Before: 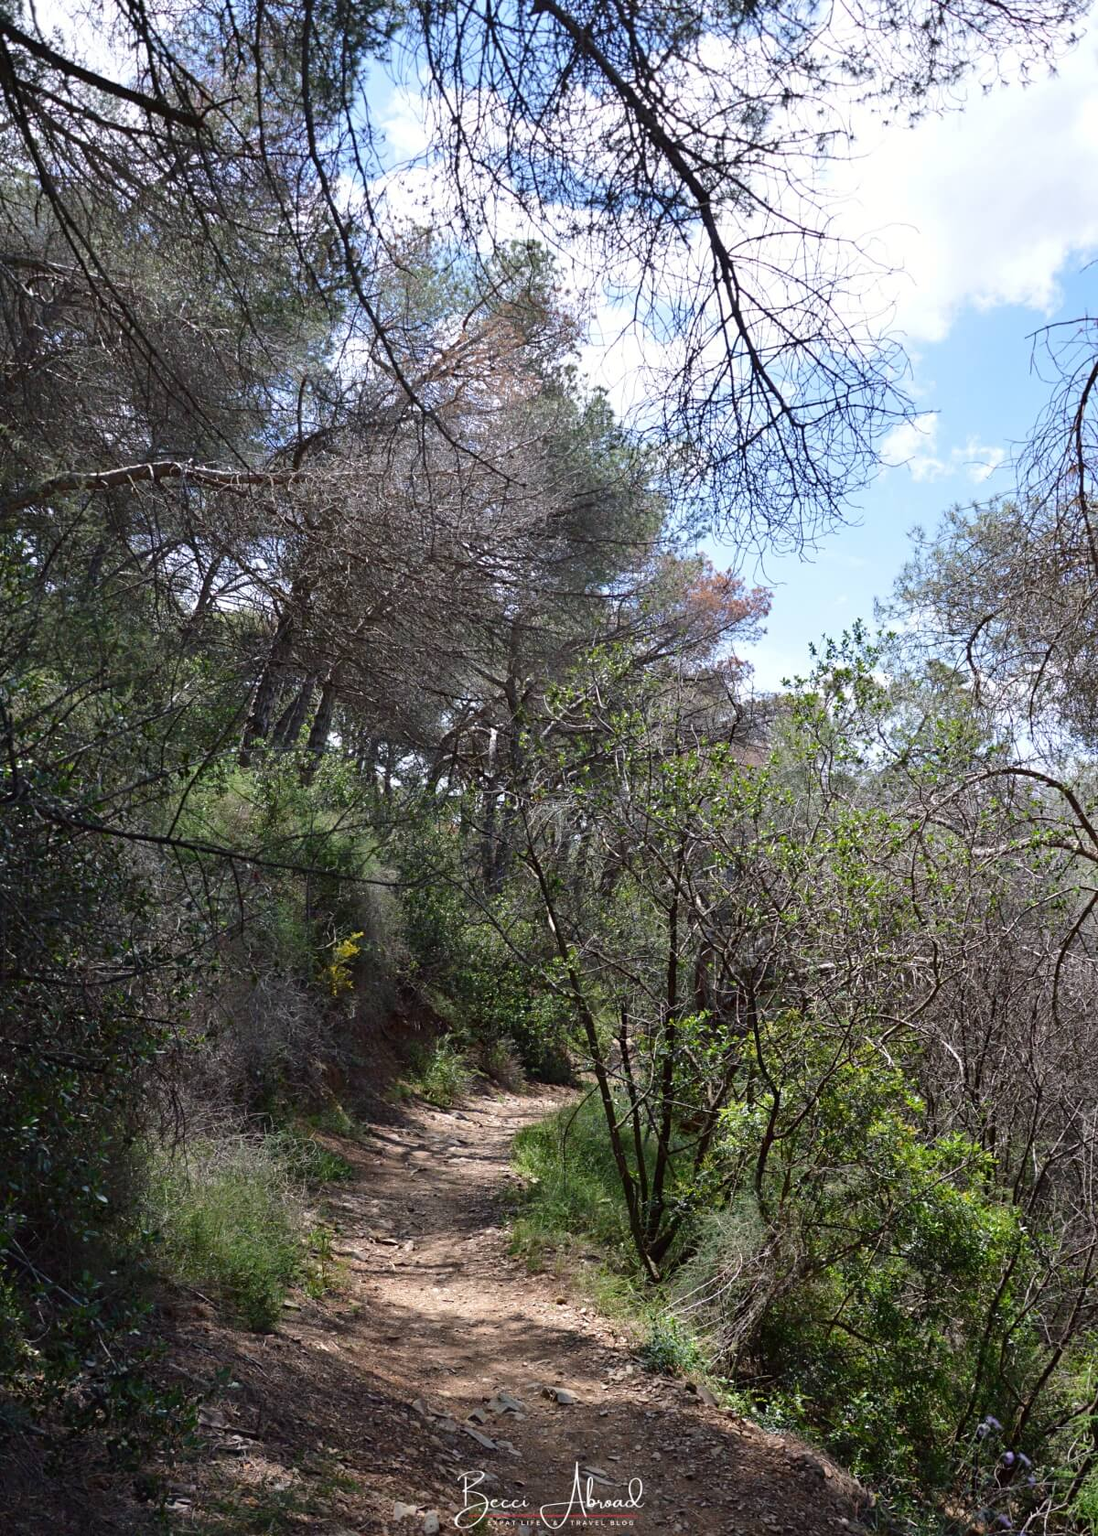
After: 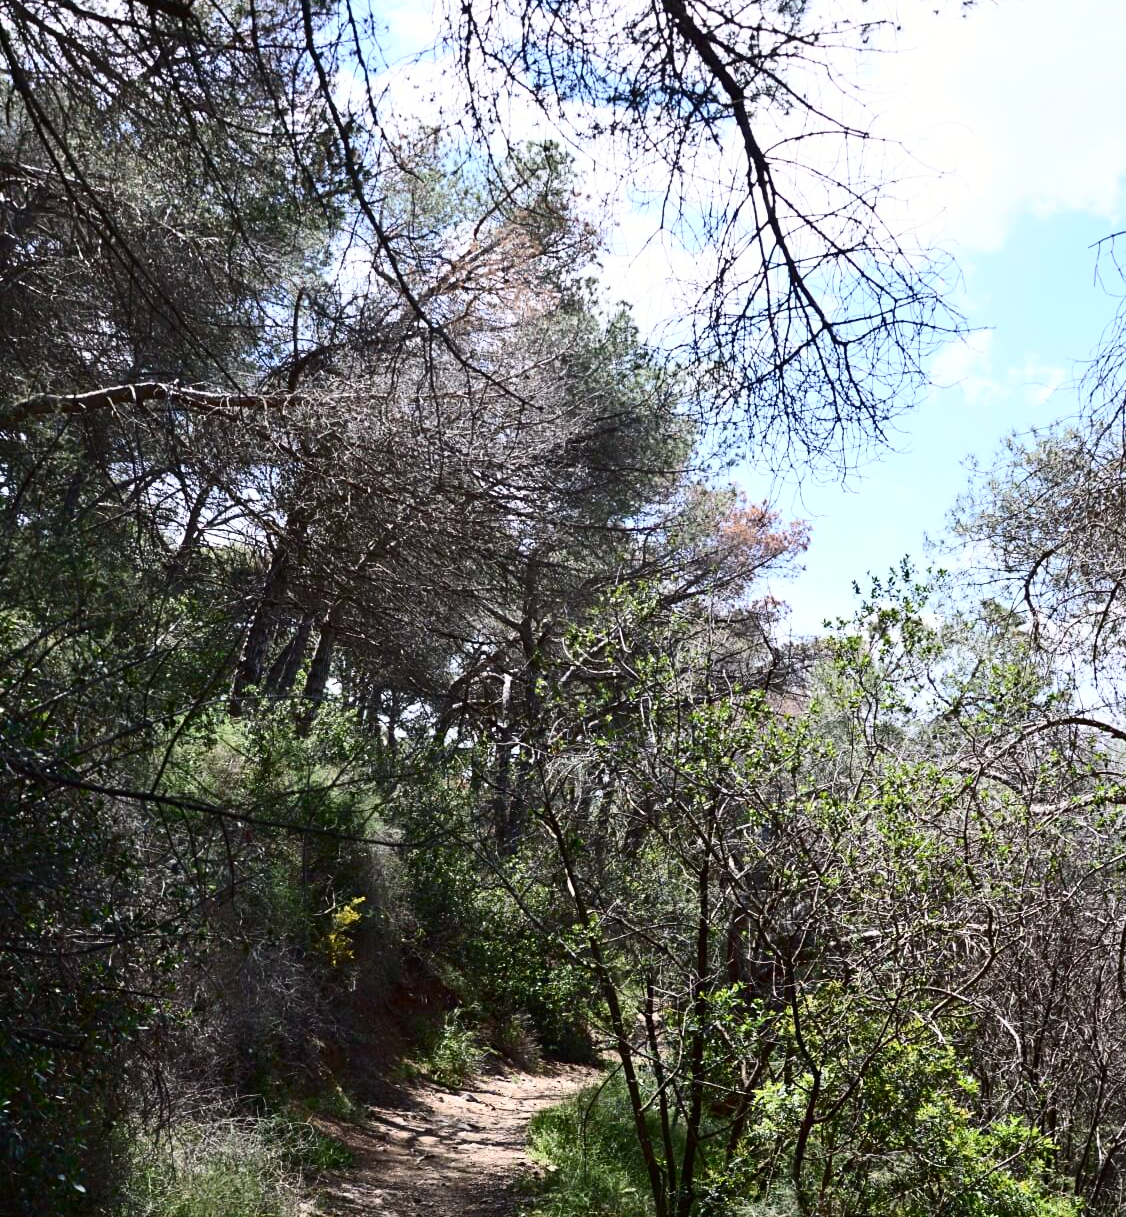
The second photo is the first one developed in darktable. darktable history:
contrast brightness saturation: contrast 0.39, brightness 0.1
crop: left 2.737%, top 7.287%, right 3.421%, bottom 20.179%
